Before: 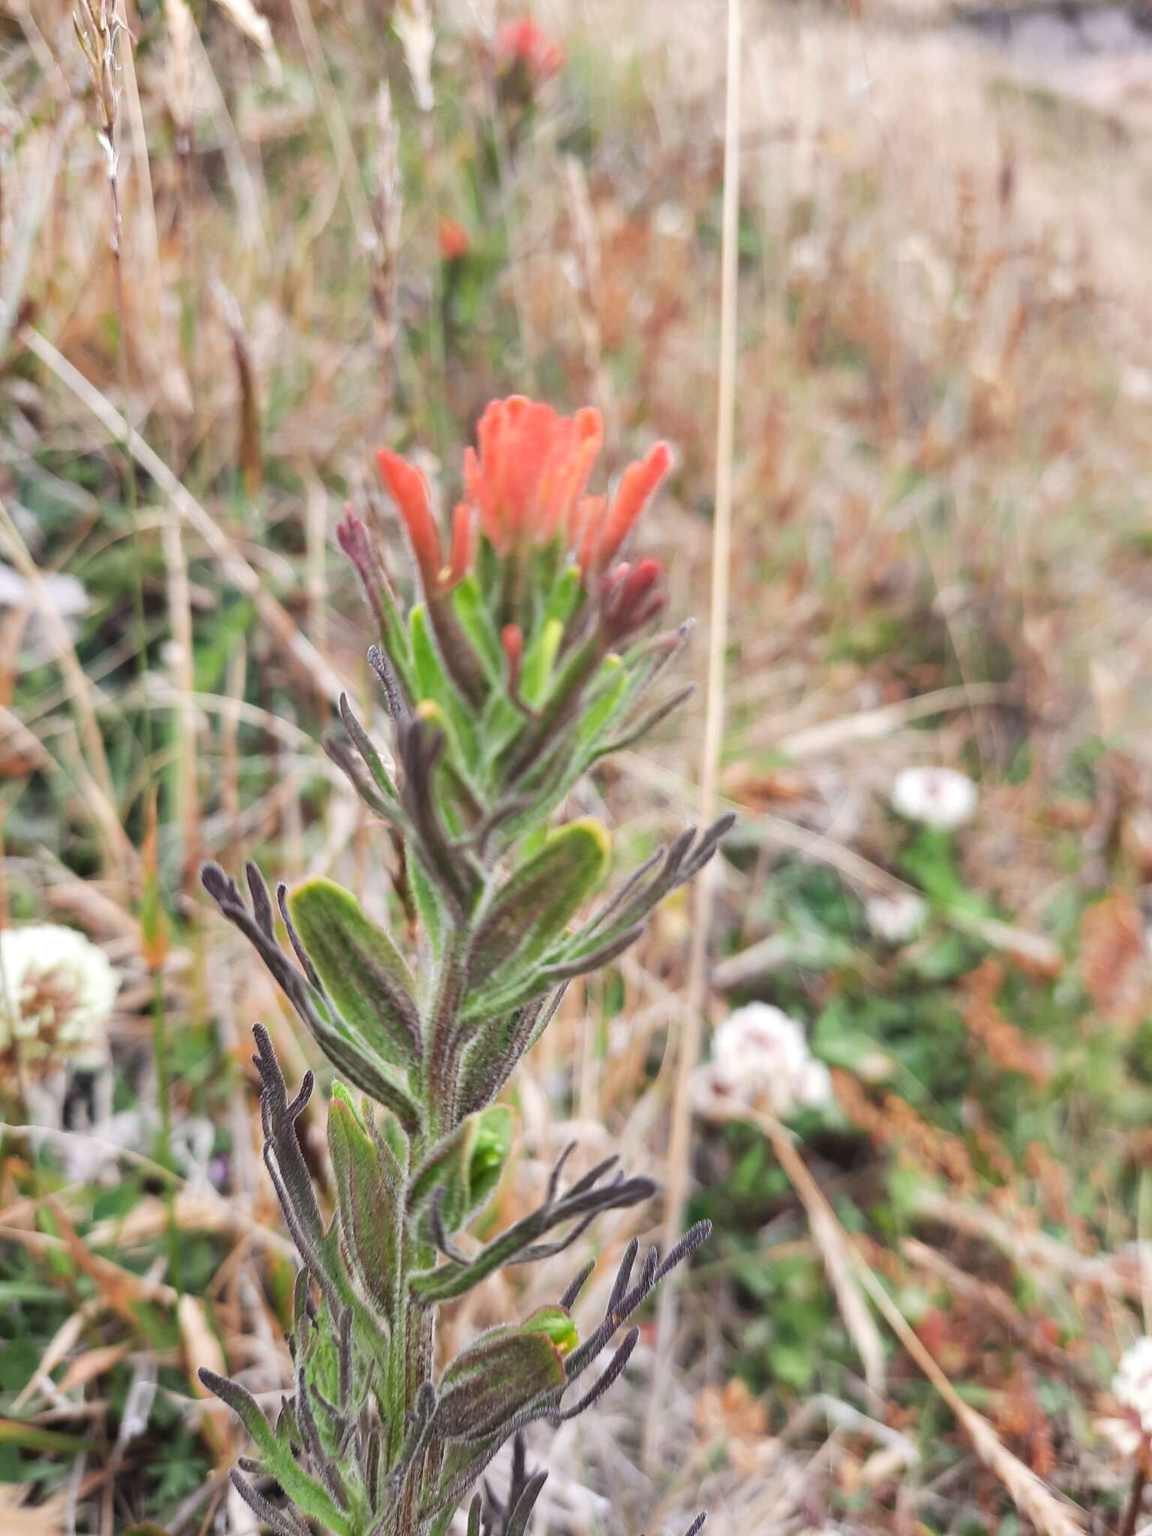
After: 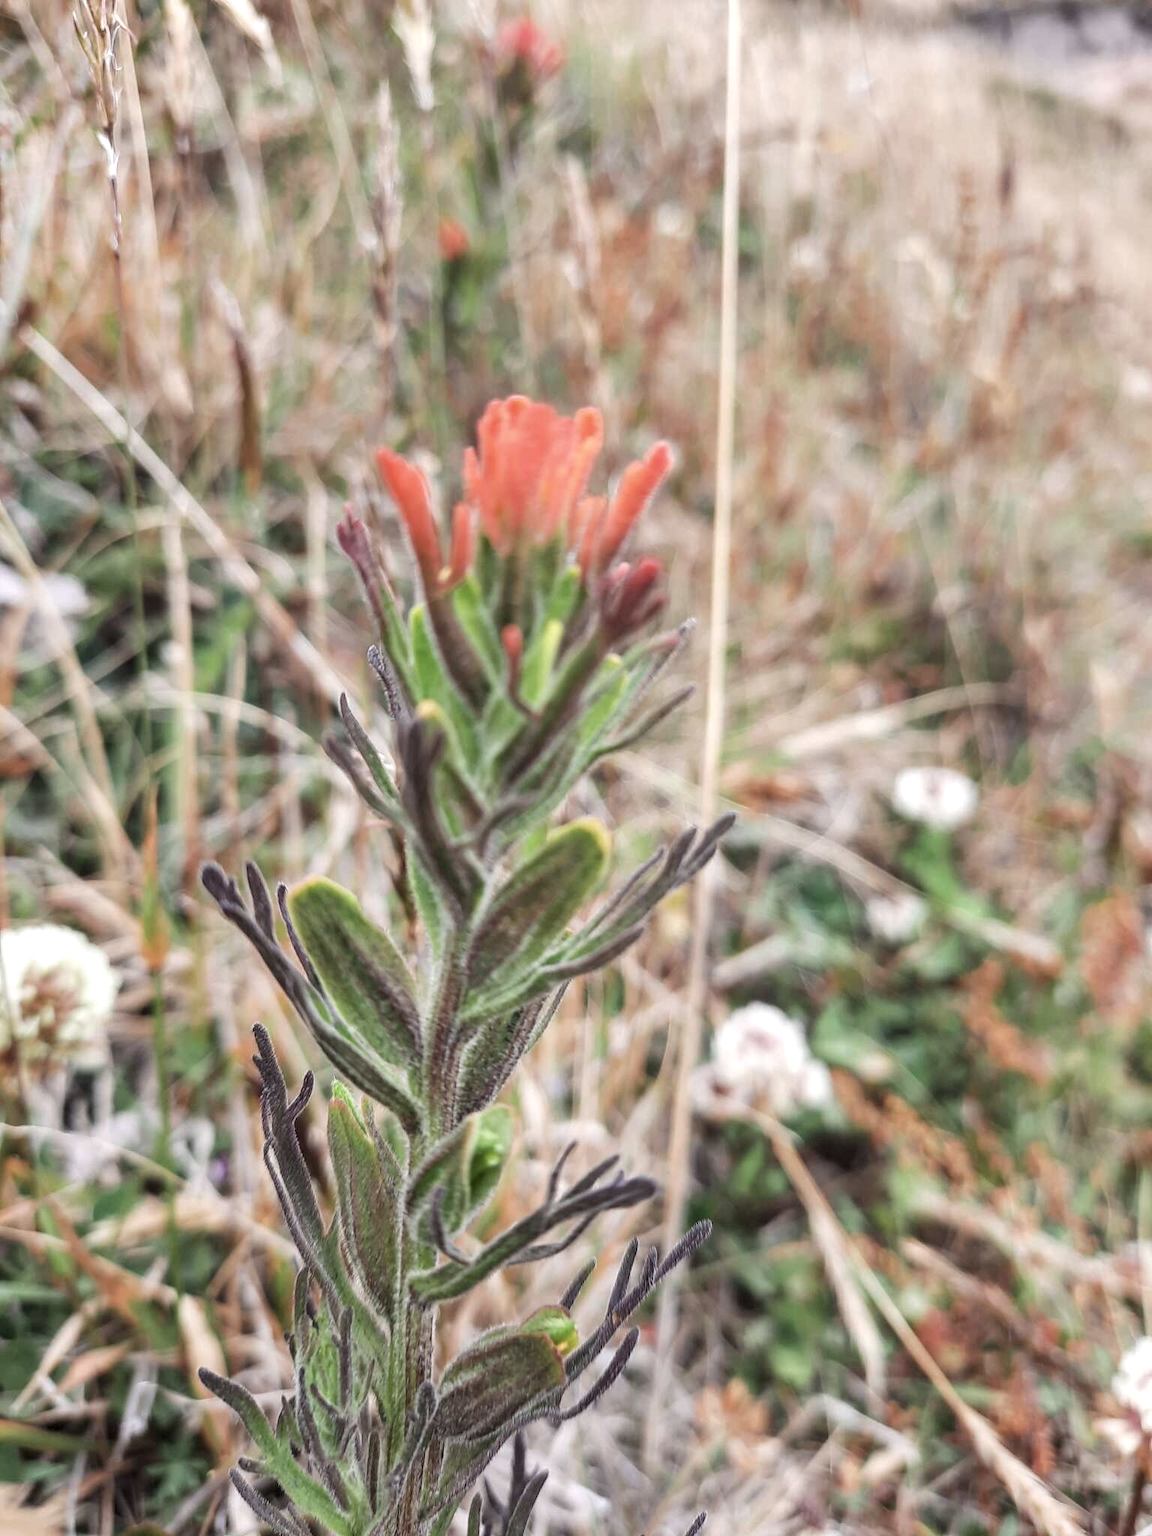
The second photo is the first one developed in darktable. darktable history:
color zones: curves: ch0 [(0, 0.5) (0.143, 0.5) (0.286, 0.5) (0.429, 0.504) (0.571, 0.5) (0.714, 0.509) (0.857, 0.5) (1, 0.5)]; ch1 [(0, 0.425) (0.143, 0.425) (0.286, 0.375) (0.429, 0.405) (0.571, 0.5) (0.714, 0.47) (0.857, 0.425) (1, 0.435)]; ch2 [(0, 0.5) (0.143, 0.5) (0.286, 0.5) (0.429, 0.517) (0.571, 0.5) (0.714, 0.51) (0.857, 0.5) (1, 0.5)]
local contrast: on, module defaults
